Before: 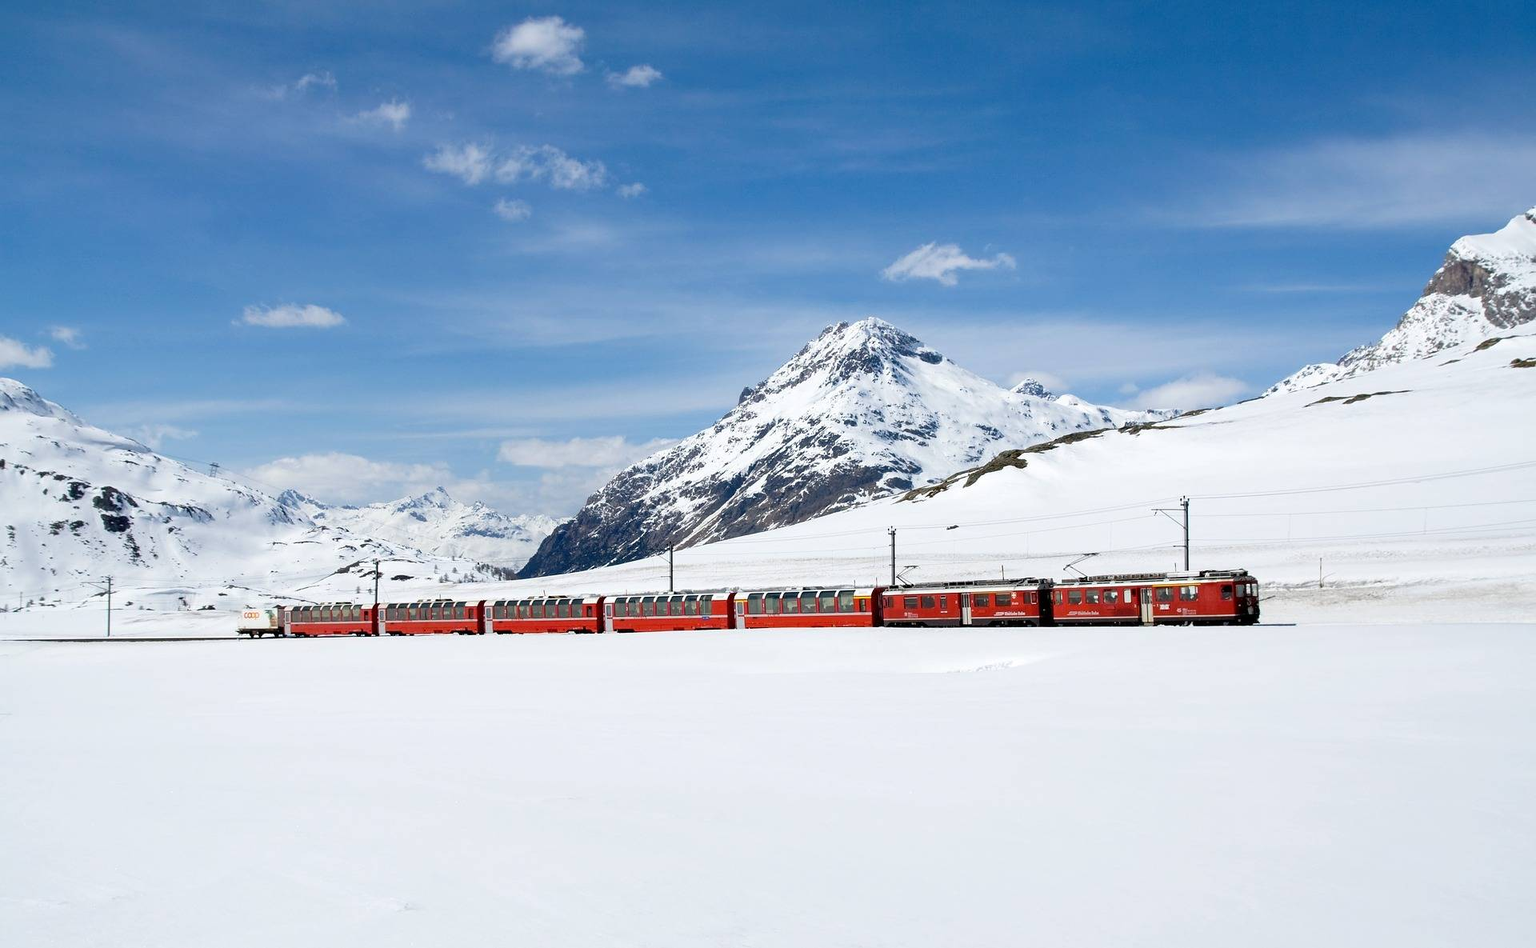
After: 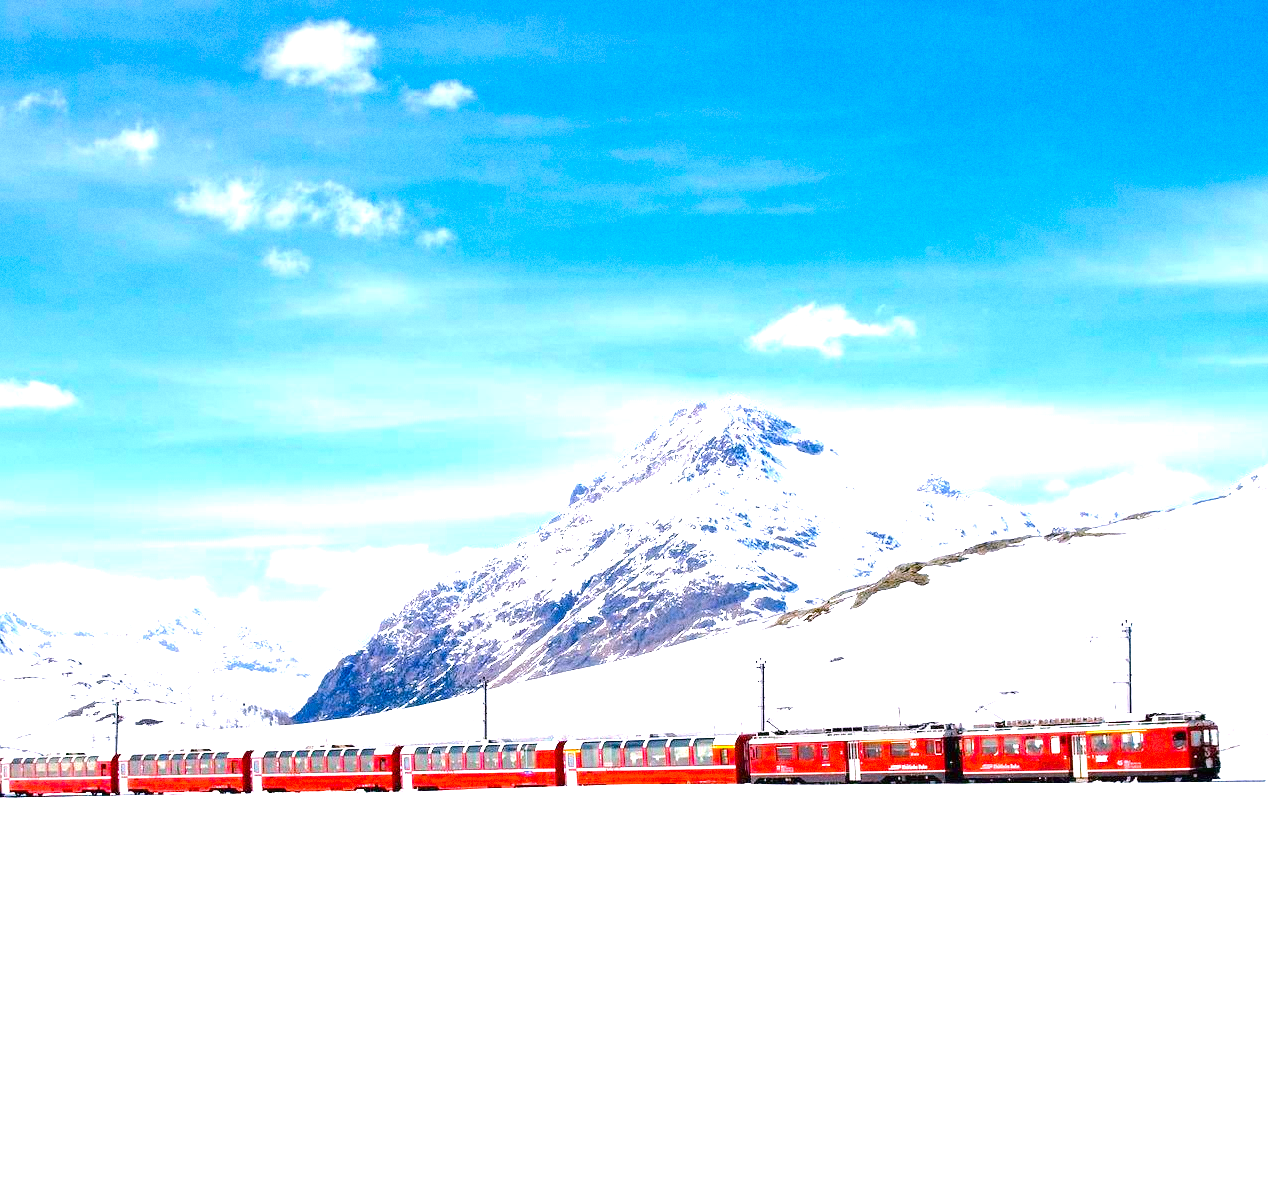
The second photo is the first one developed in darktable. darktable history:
color balance rgb: perceptual saturation grading › global saturation 25%, perceptual brilliance grading › mid-tones 10%, perceptual brilliance grading › shadows 15%, global vibrance 20%
exposure: black level correction 0, exposure 1.625 EV, compensate exposure bias true, compensate highlight preservation false
crop and rotate: left 18.442%, right 15.508%
white balance: red 1.05, blue 1.072
grain: on, module defaults
